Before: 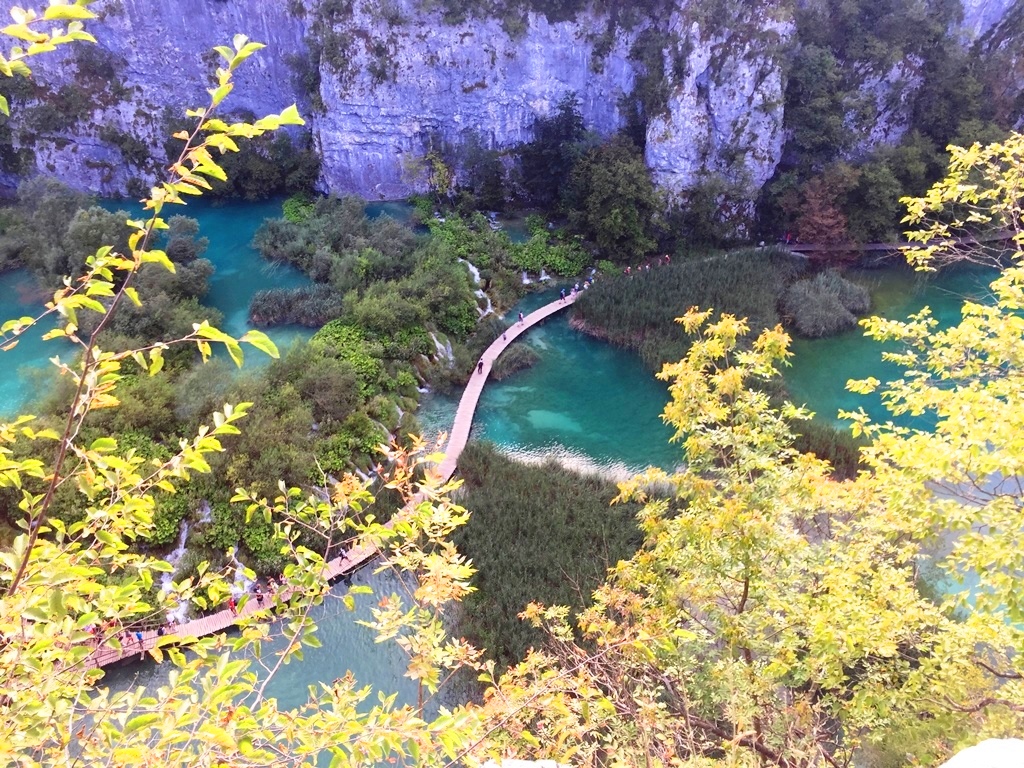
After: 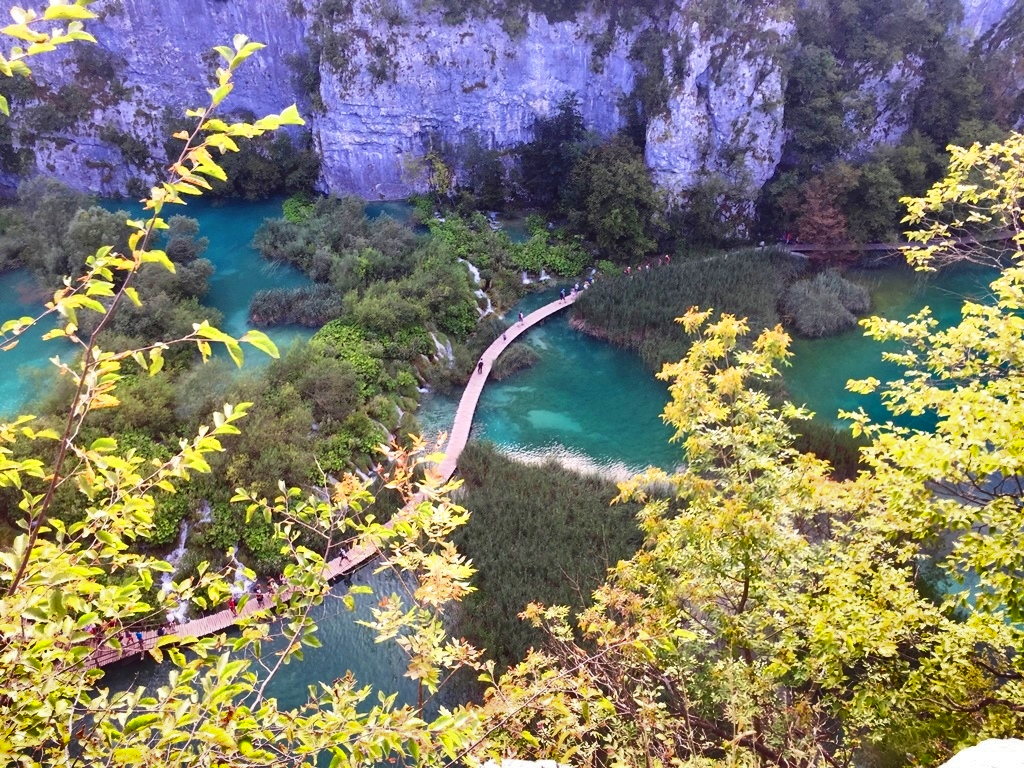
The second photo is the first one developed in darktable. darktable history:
shadows and highlights: shadows 20.77, highlights -81.81, soften with gaussian
